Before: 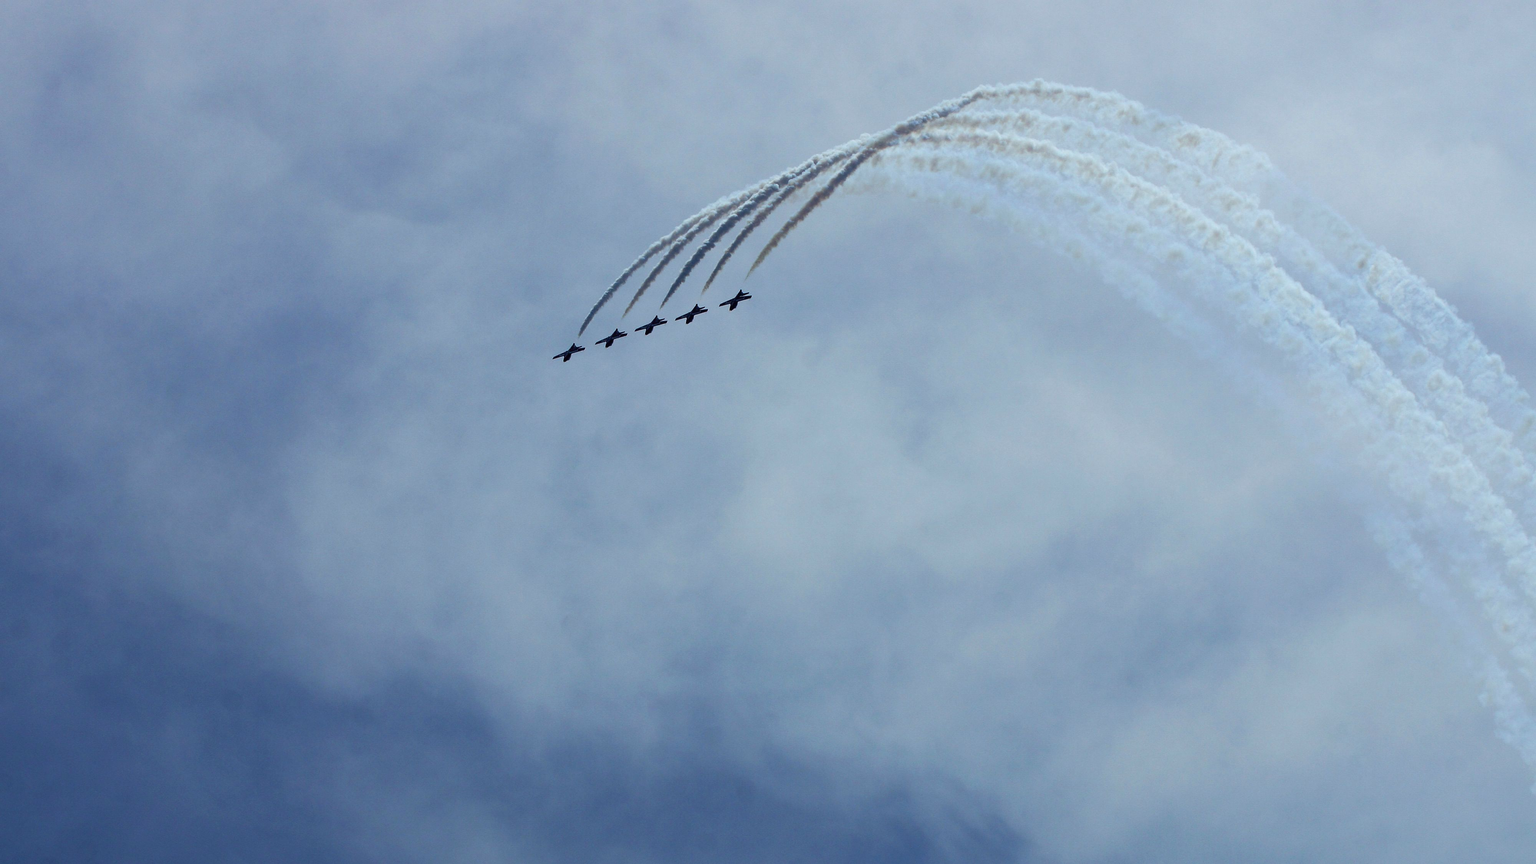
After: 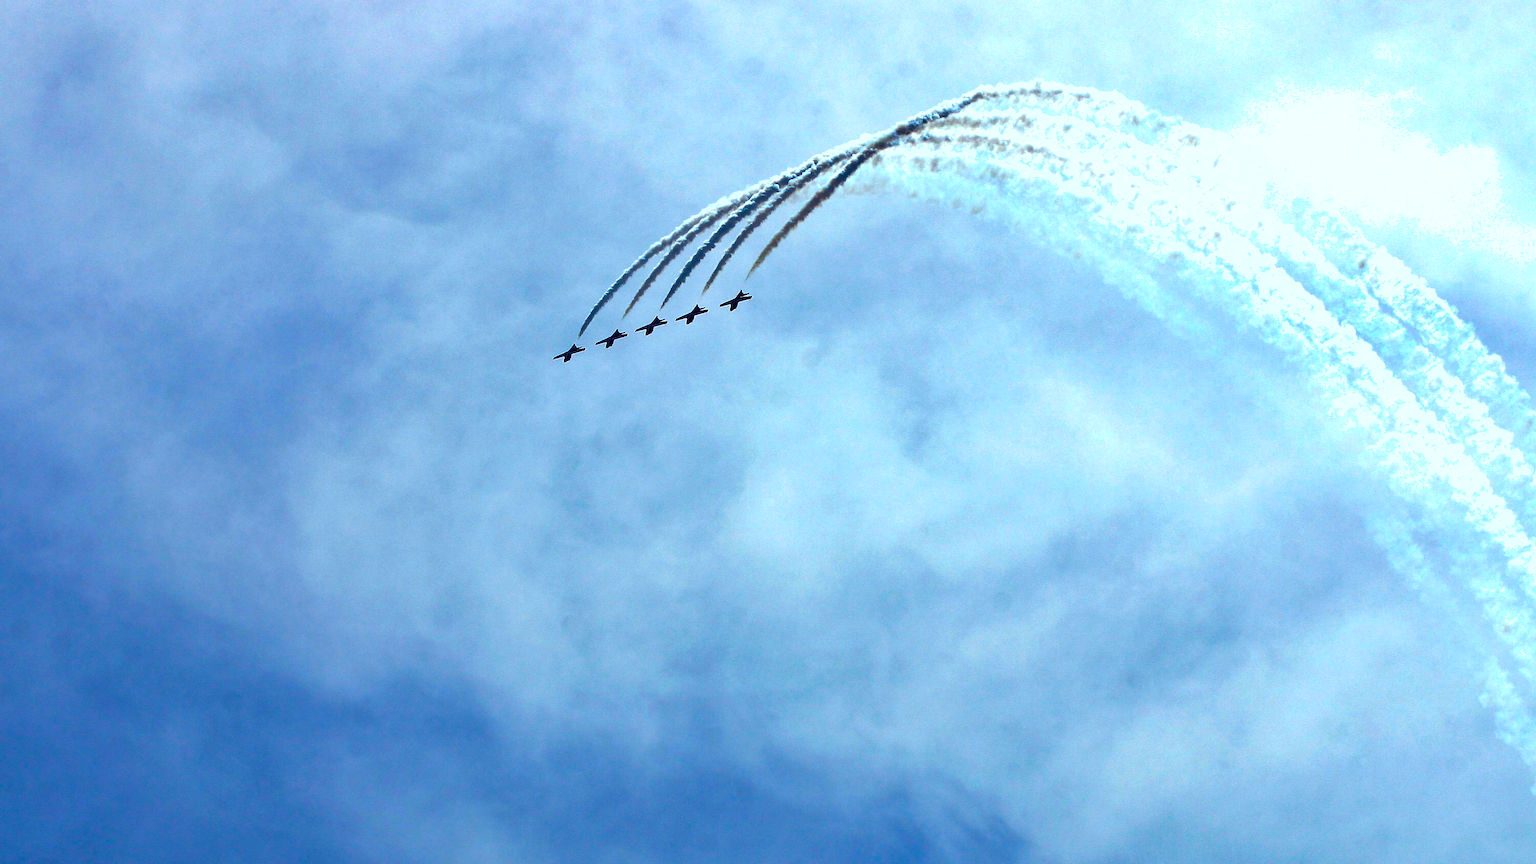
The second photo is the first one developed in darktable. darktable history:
sharpen: radius 1.851, amount 0.401, threshold 1.46
shadows and highlights: shadows 59.14, soften with gaussian
color balance rgb: highlights gain › luminance 6.32%, highlights gain › chroma 1.243%, highlights gain › hue 89.59°, perceptual saturation grading › global saturation -1.914%, perceptual saturation grading › highlights -8.195%, perceptual saturation grading › mid-tones 7.438%, perceptual saturation grading › shadows 4.996%, perceptual brilliance grading › global brilliance 25.623%, global vibrance 50.691%
